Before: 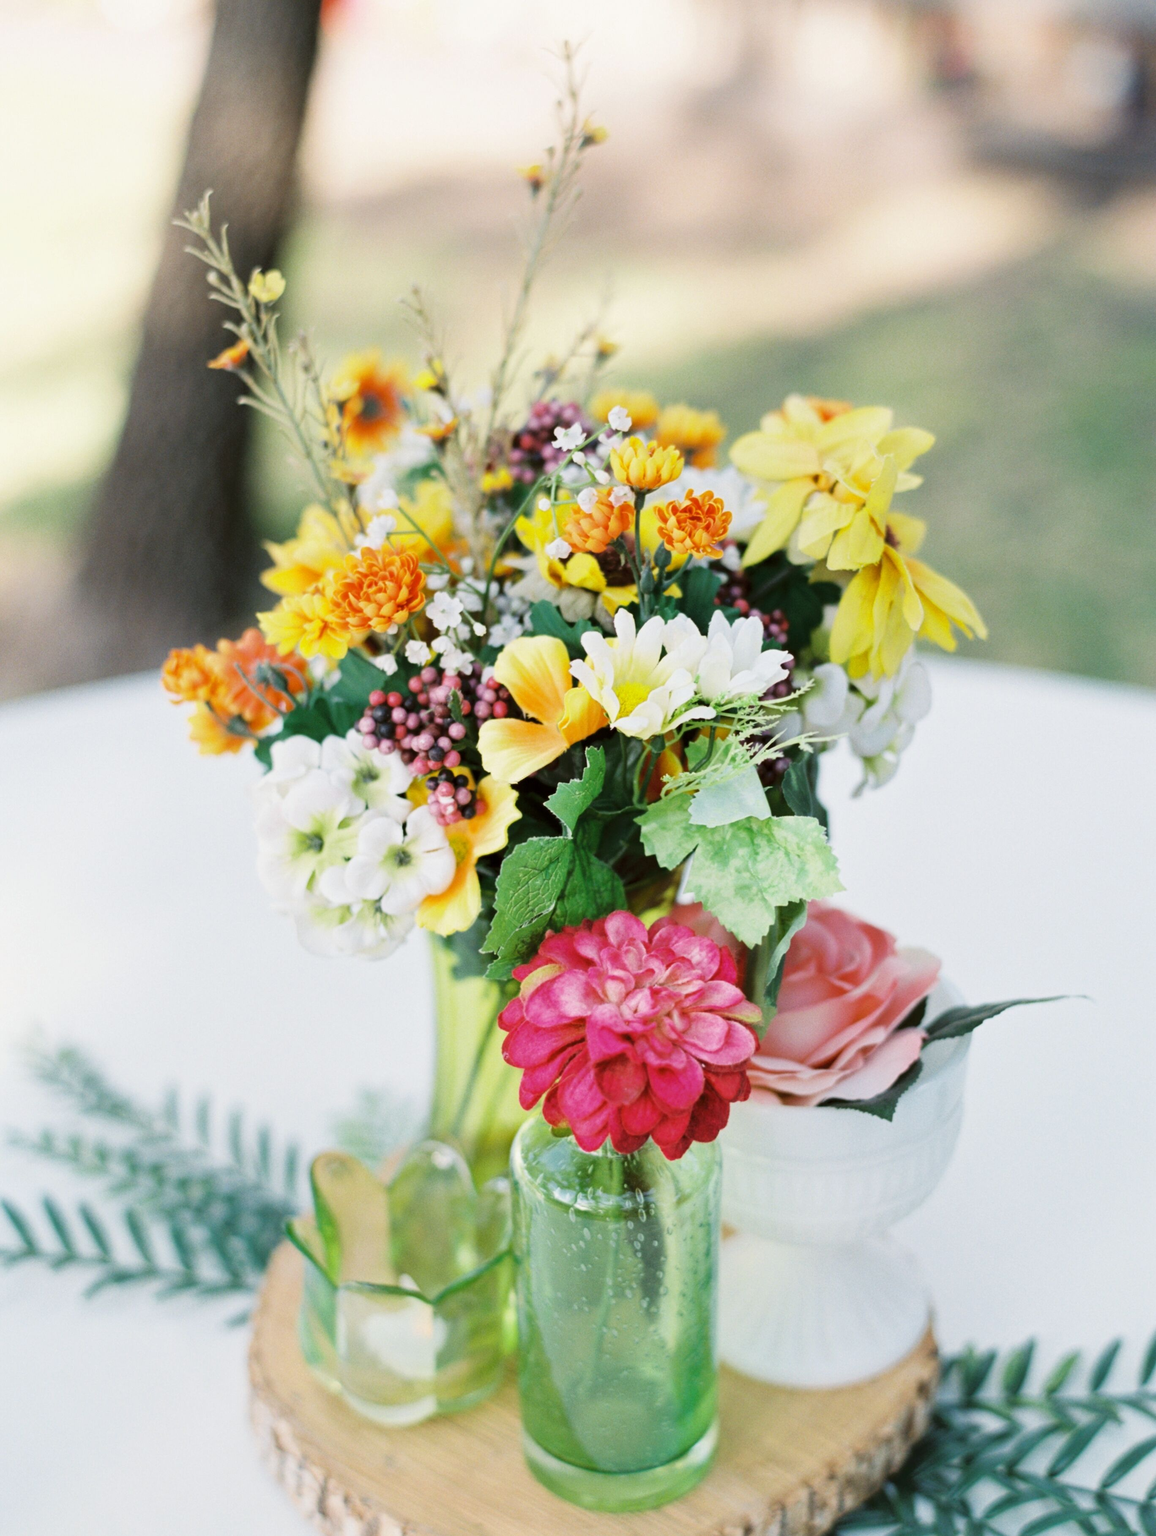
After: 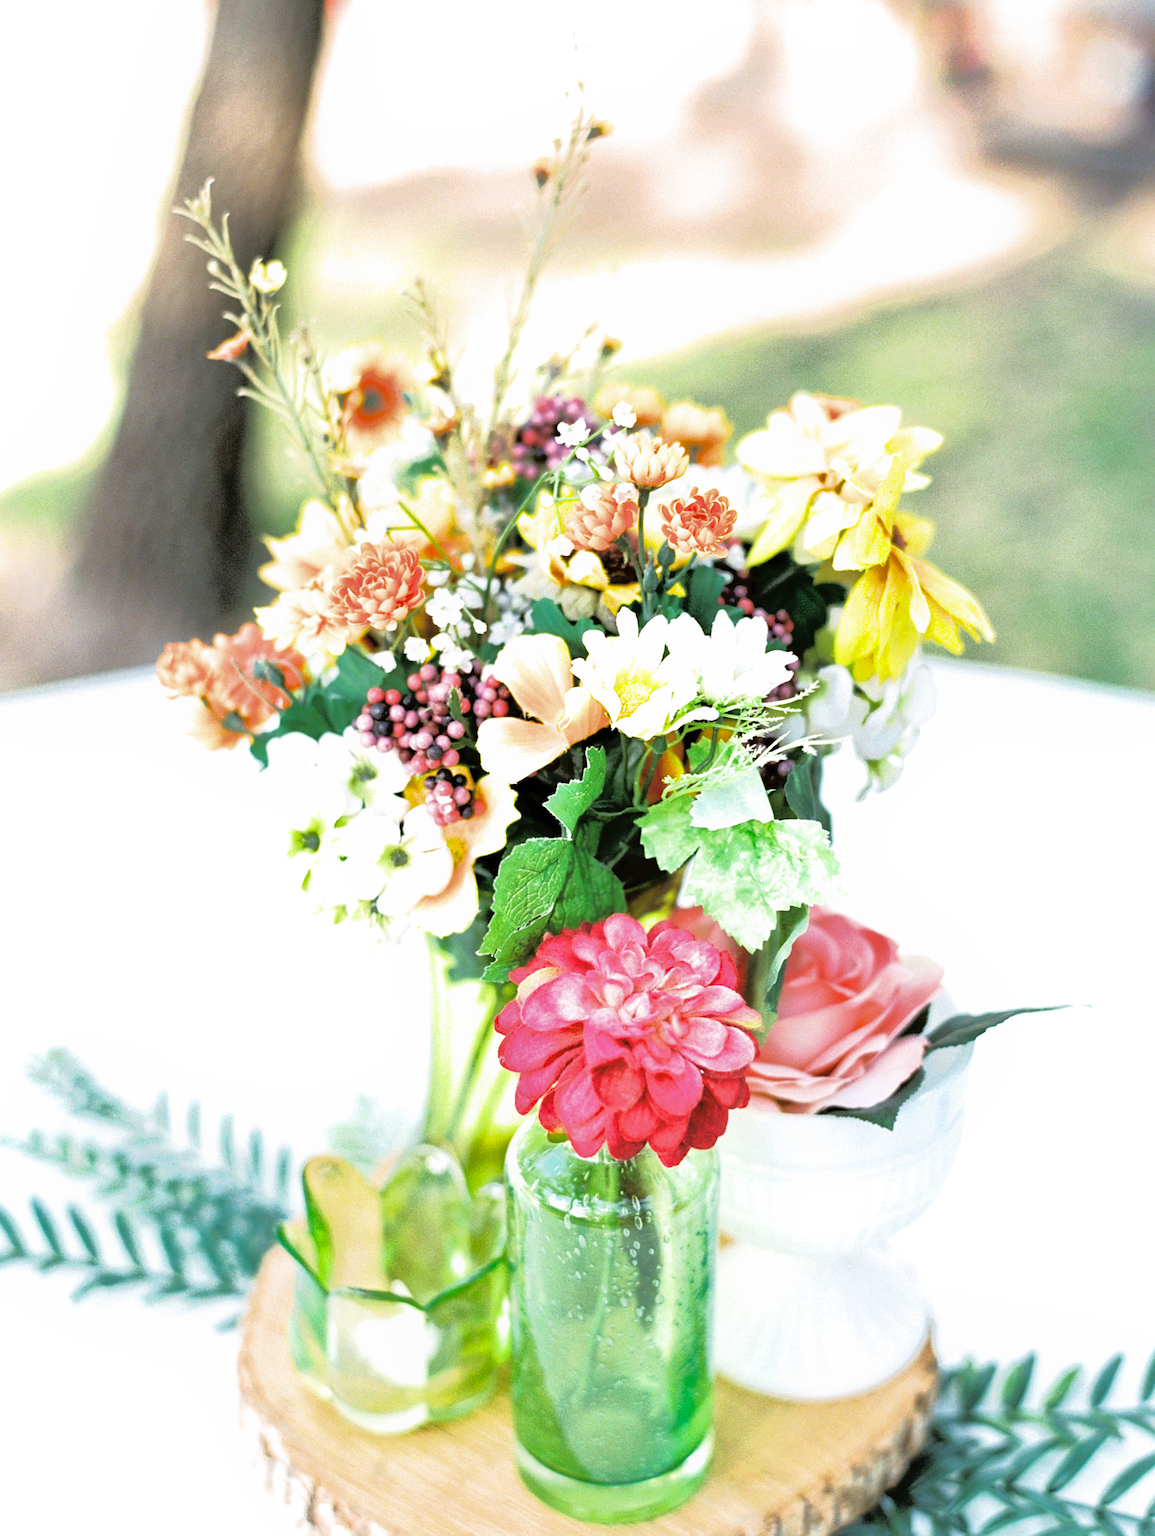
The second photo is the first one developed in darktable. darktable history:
exposure: black level correction 0, exposure 1.029 EV, compensate highlight preservation false
local contrast: mode bilateral grid, contrast 100, coarseness 100, detail 92%, midtone range 0.2
sharpen: on, module defaults
crop and rotate: angle -0.612°
shadows and highlights: on, module defaults
tone equalizer: -8 EV -1.83 EV, -7 EV -1.16 EV, -6 EV -1.65 EV, smoothing diameter 2.01%, edges refinement/feathering 19.29, mask exposure compensation -1.57 EV, filter diffusion 5
filmic rgb: middle gray luminance 18.38%, black relative exposure -11.43 EV, white relative exposure 2.6 EV, target black luminance 0%, hardness 8.4, latitude 98.44%, contrast 1.08, shadows ↔ highlights balance 0.718%
